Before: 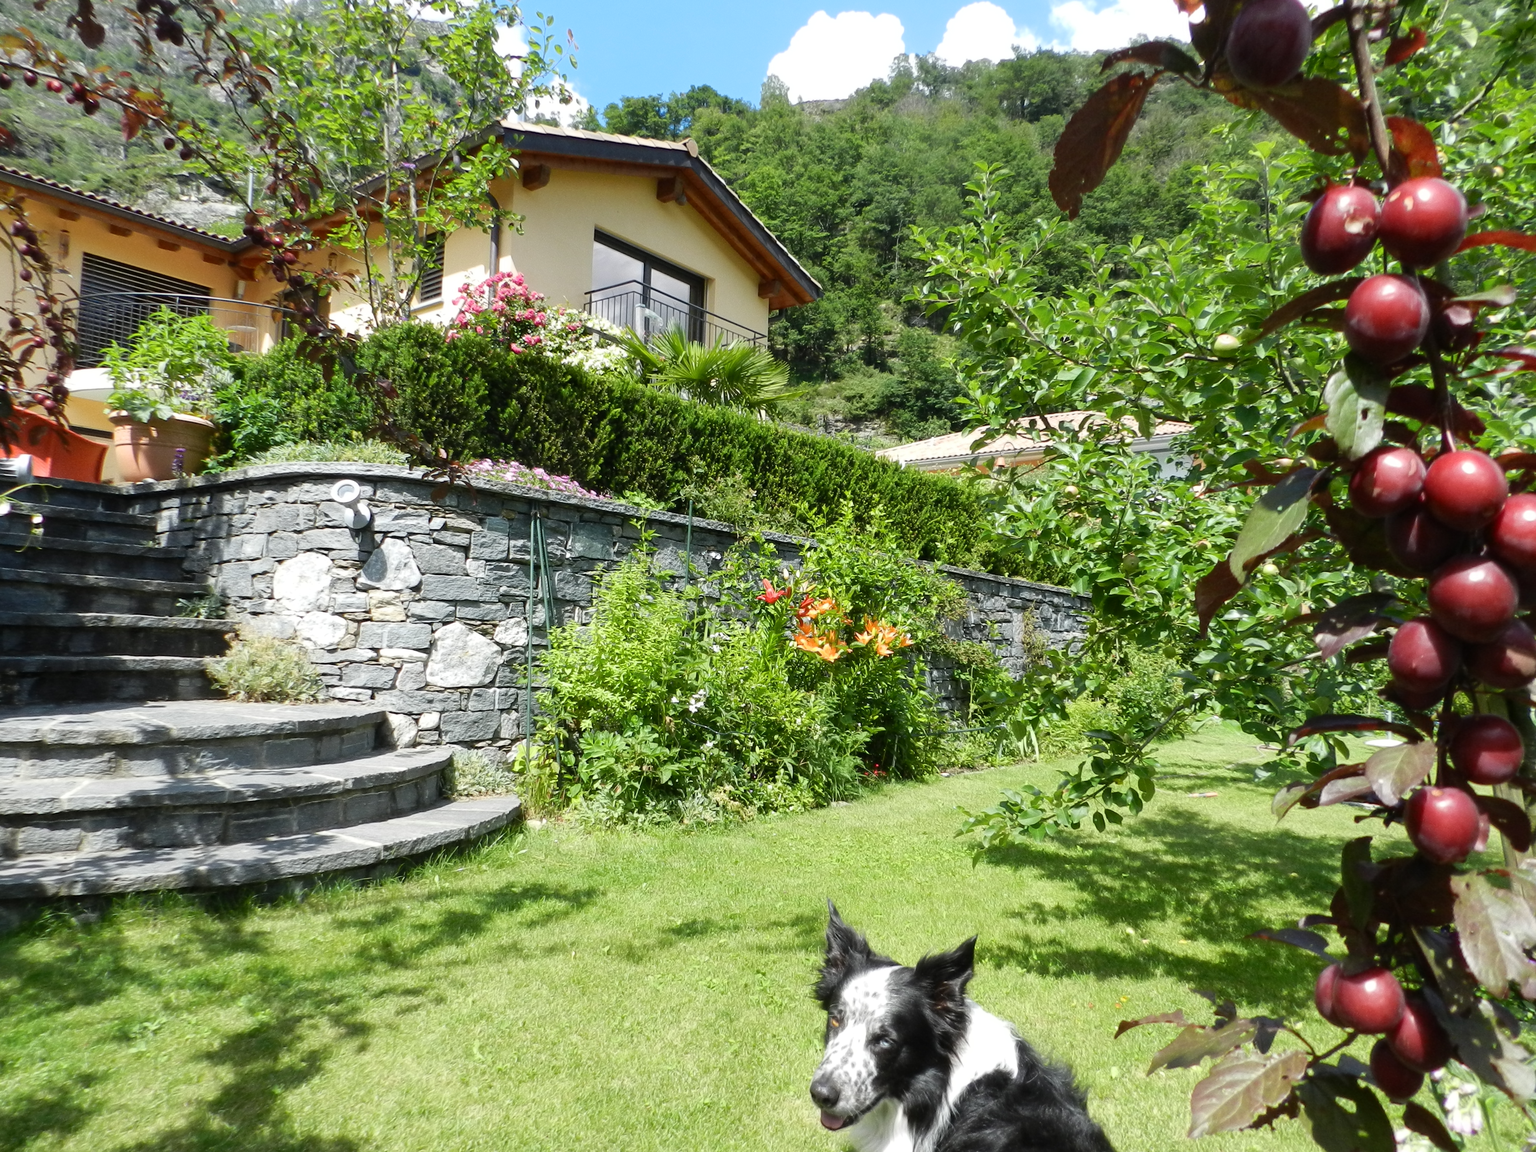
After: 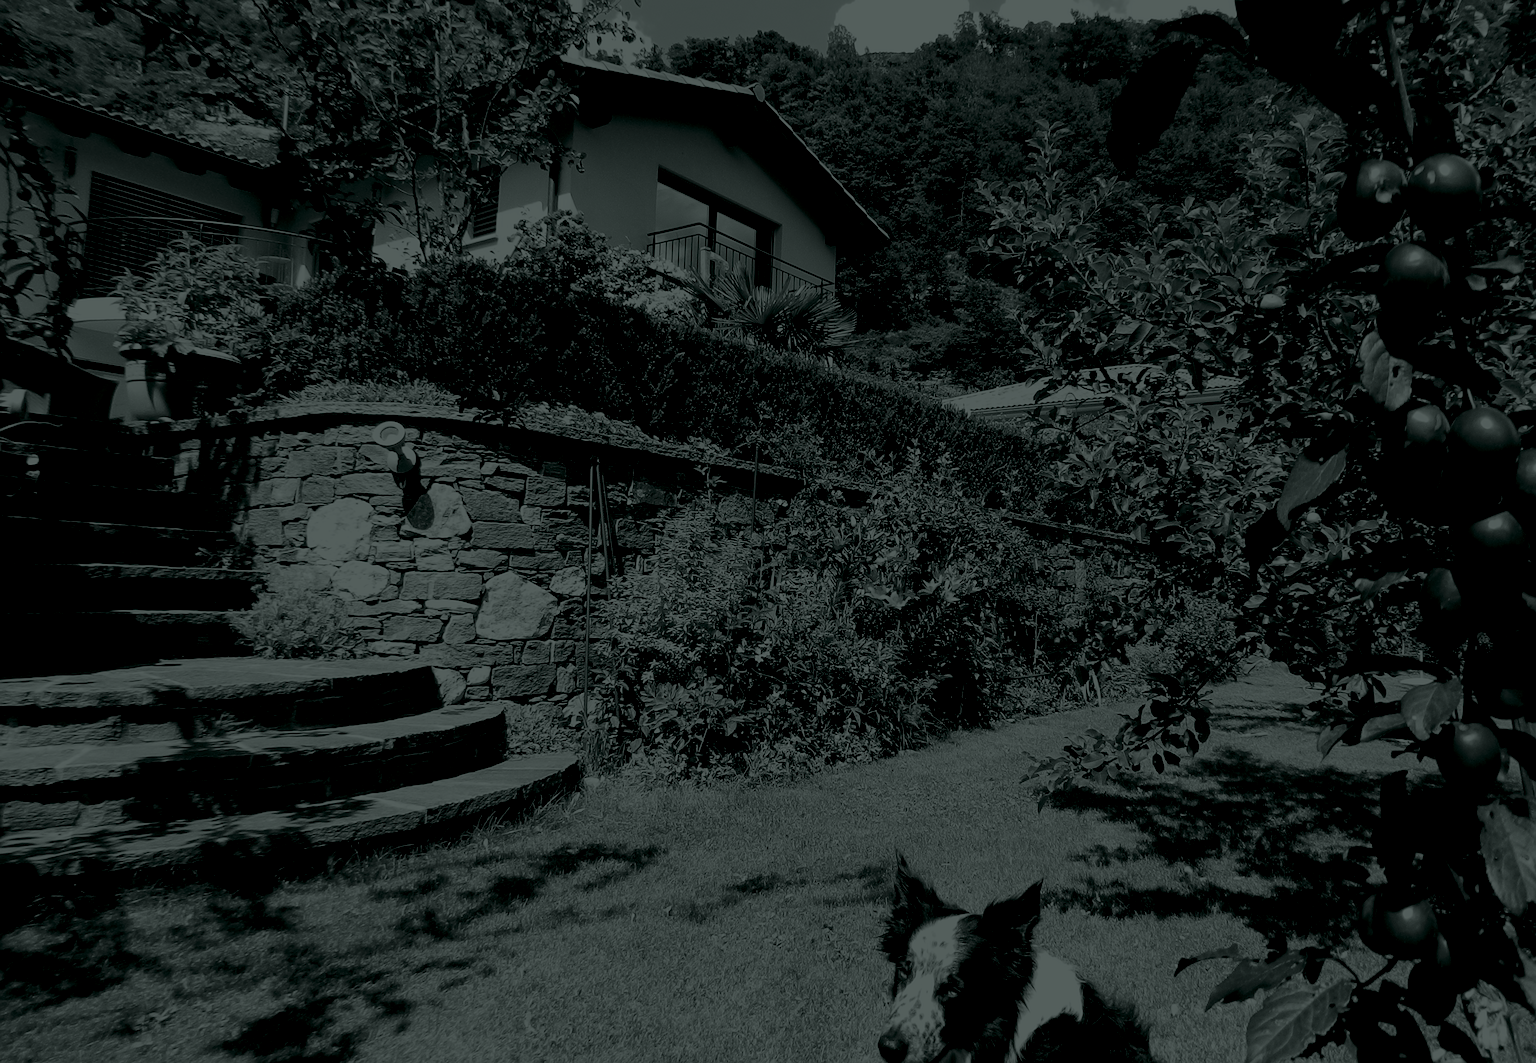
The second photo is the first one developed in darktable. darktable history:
rotate and perspective: rotation -0.013°, lens shift (vertical) -0.027, lens shift (horizontal) 0.178, crop left 0.016, crop right 0.989, crop top 0.082, crop bottom 0.918
sharpen: on, module defaults
contrast brightness saturation: contrast 0.19, brightness -0.24, saturation 0.11
colorize: hue 90°, saturation 19%, lightness 1.59%, version 1
